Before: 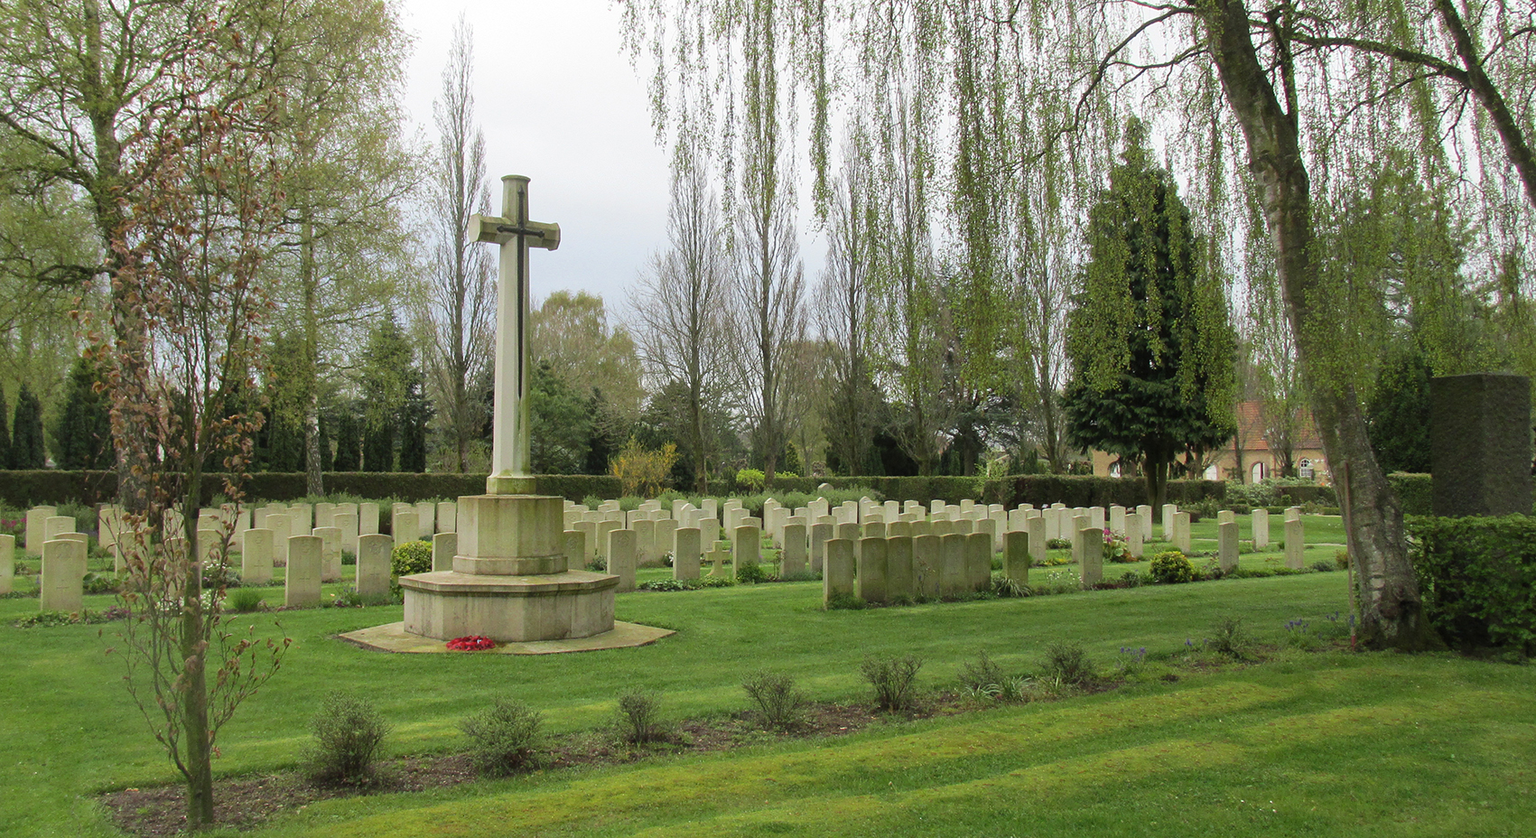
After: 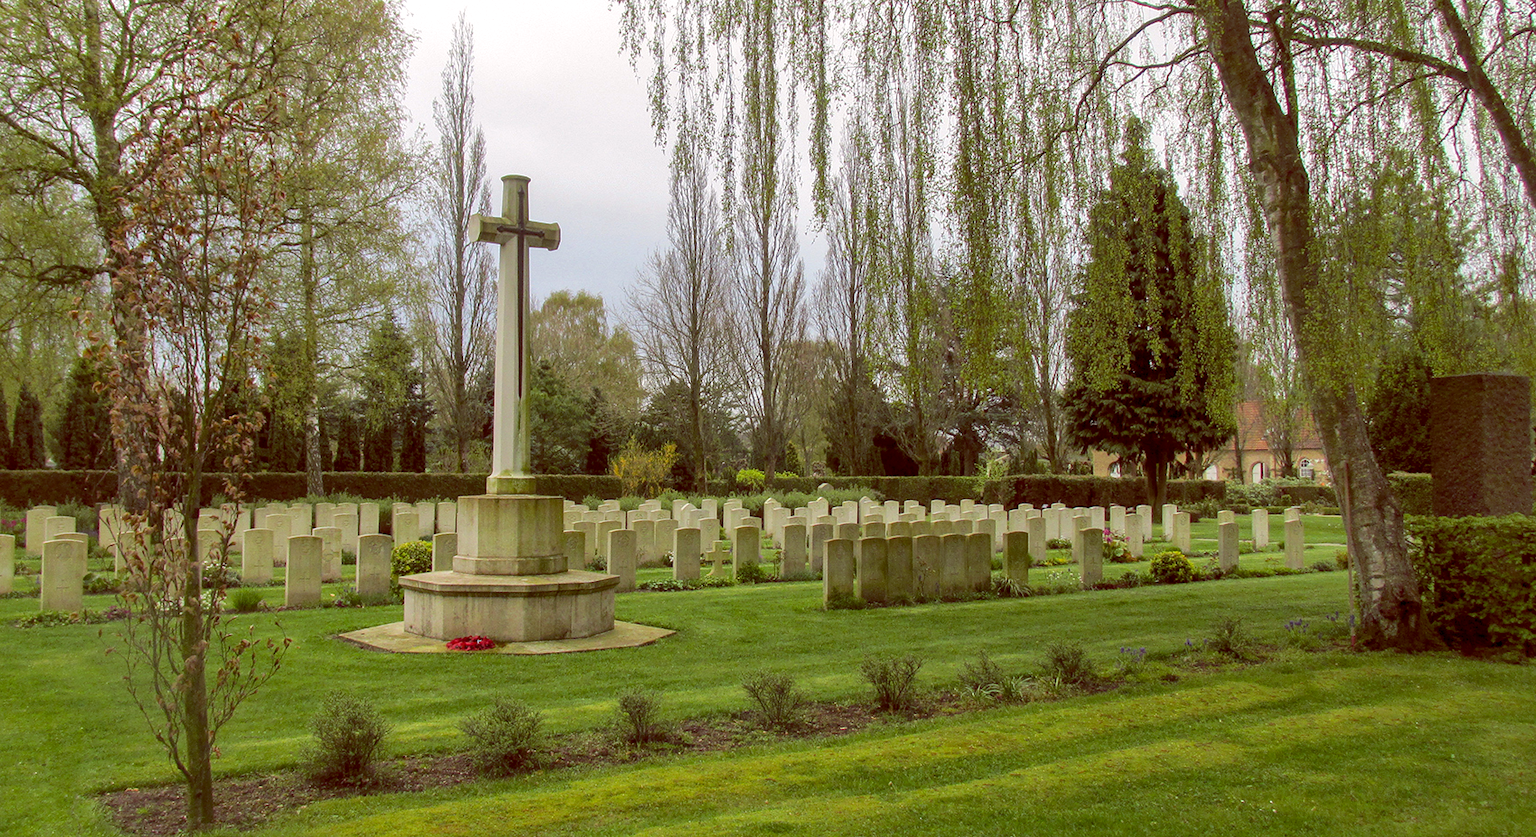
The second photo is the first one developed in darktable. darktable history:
local contrast: on, module defaults
shadows and highlights: on, module defaults
color balance rgb: shadows lift › luminance -19.667%, global offset › luminance -0.181%, global offset › chroma 0.266%, perceptual saturation grading › global saturation 3.607%, global vibrance 20%
